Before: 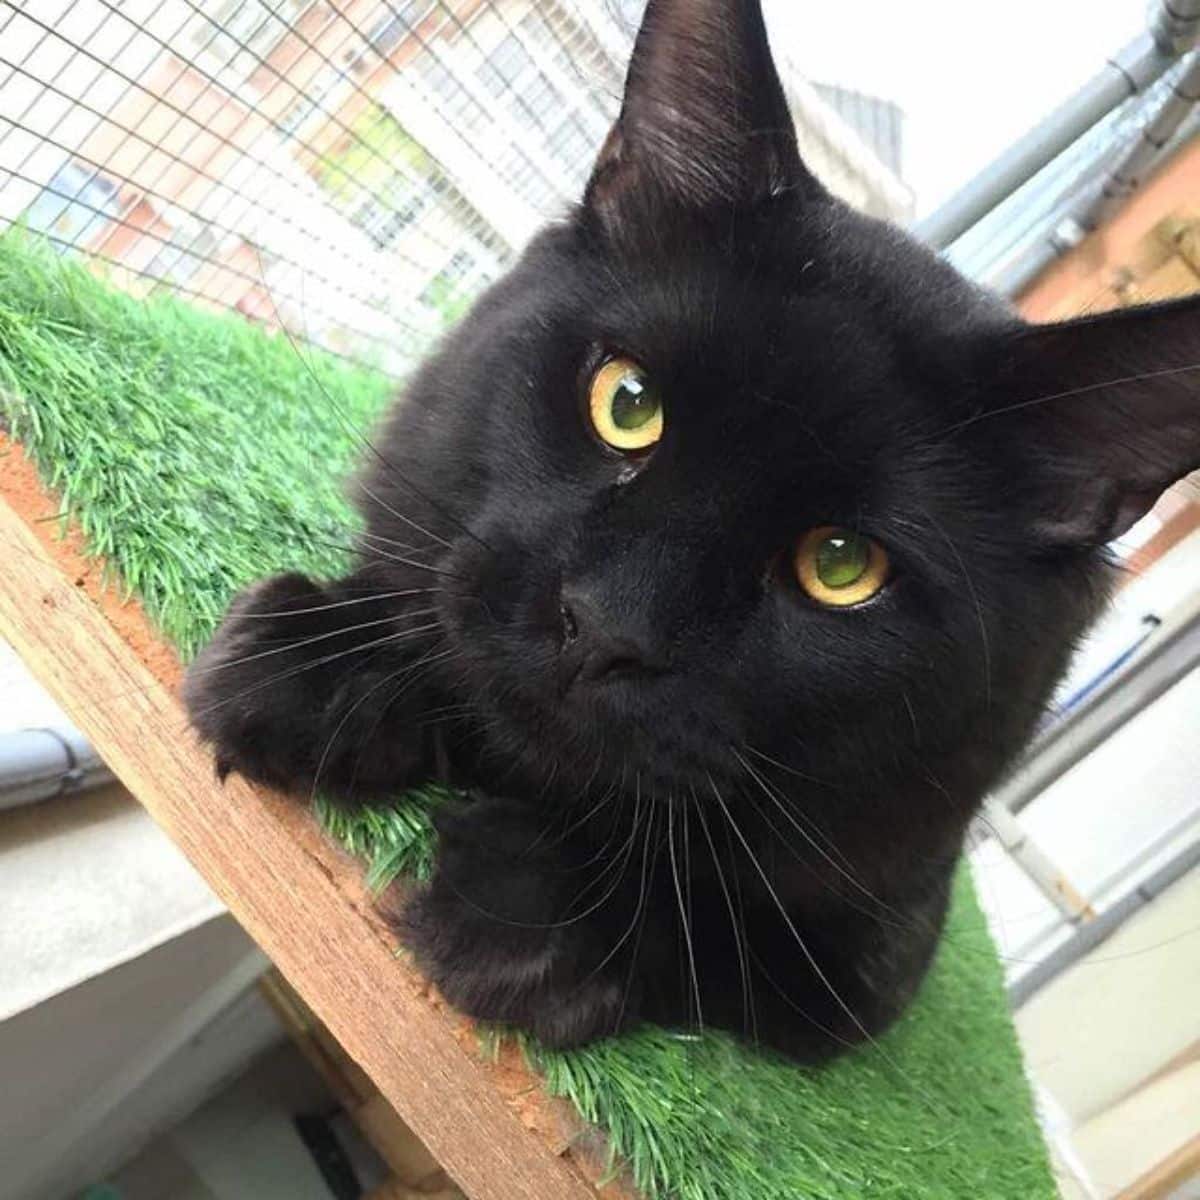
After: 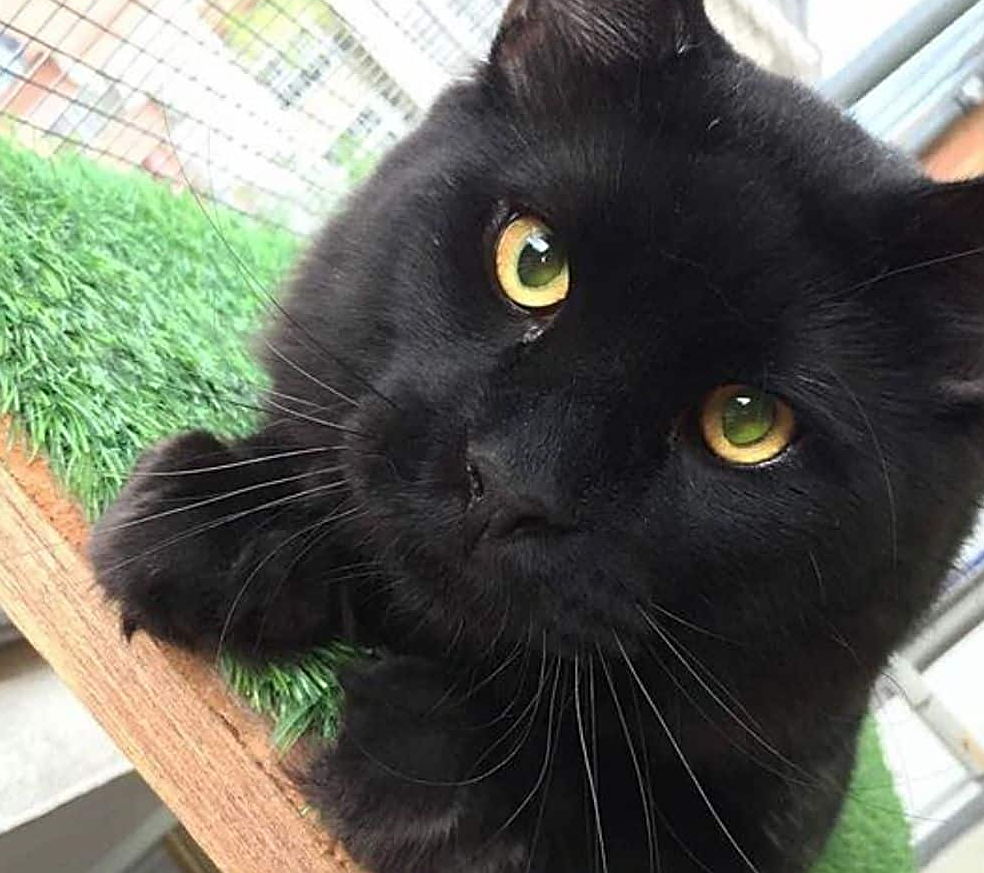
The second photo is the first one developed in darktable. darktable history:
sharpen: on, module defaults
crop: left 7.856%, top 11.836%, right 10.12%, bottom 15.387%
